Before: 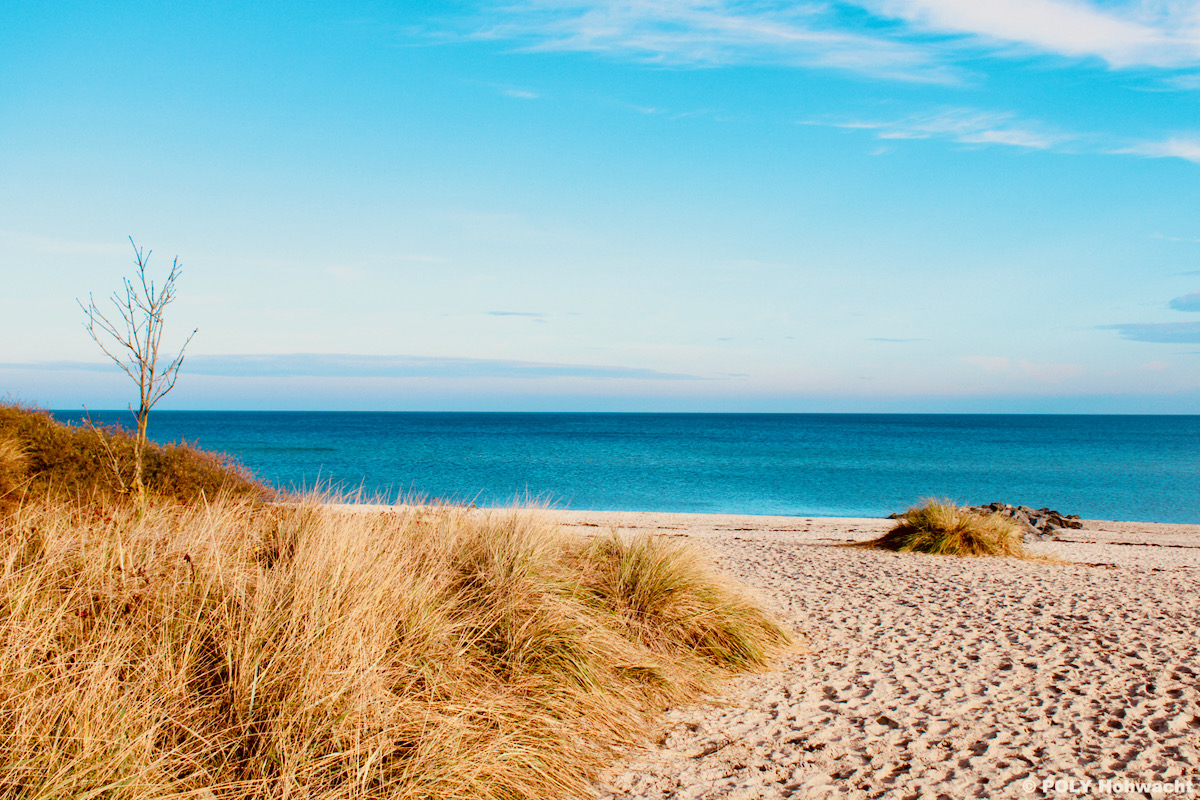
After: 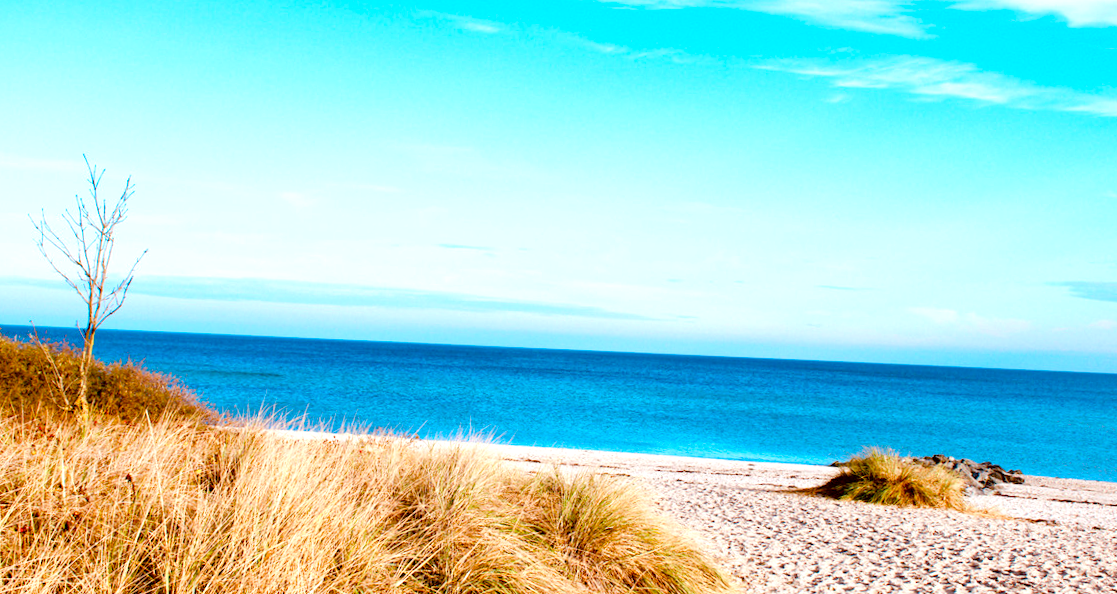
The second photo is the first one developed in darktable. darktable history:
color calibration: x 0.37, y 0.382, temperature 4313.32 K
rotate and perspective: rotation 2.27°, automatic cropping off
crop: left 5.596%, top 10.314%, right 3.534%, bottom 19.395%
exposure: exposure 0.6 EV, compensate highlight preservation false
